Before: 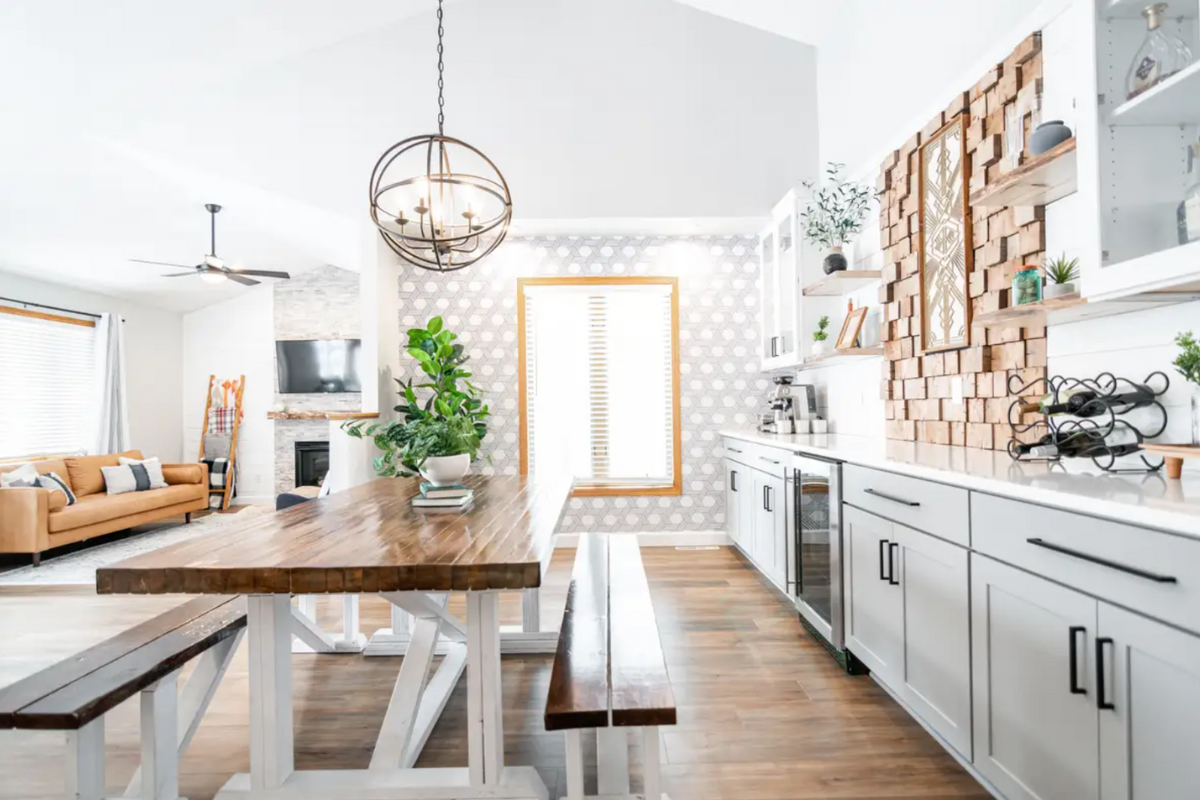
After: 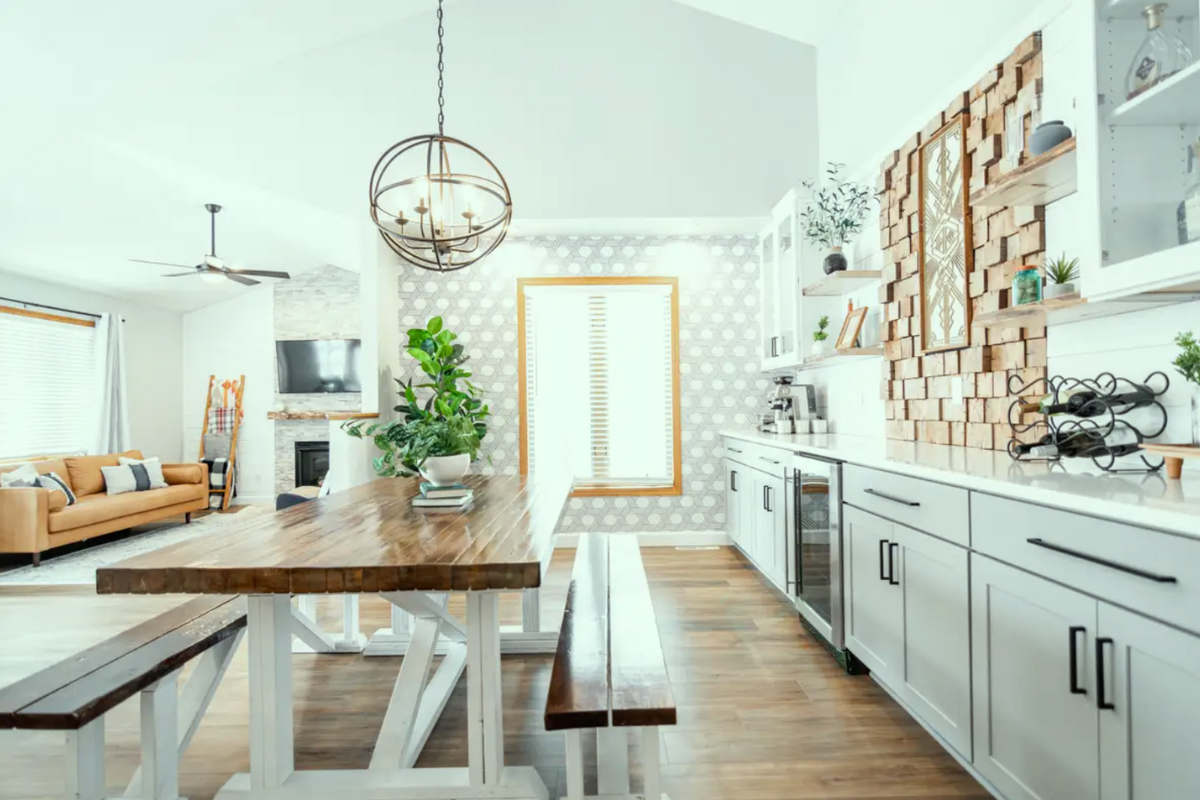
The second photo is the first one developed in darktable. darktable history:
exposure: exposure -0.051 EV, compensate highlight preservation false
color correction: highlights a* -7.77, highlights b* 3.11
